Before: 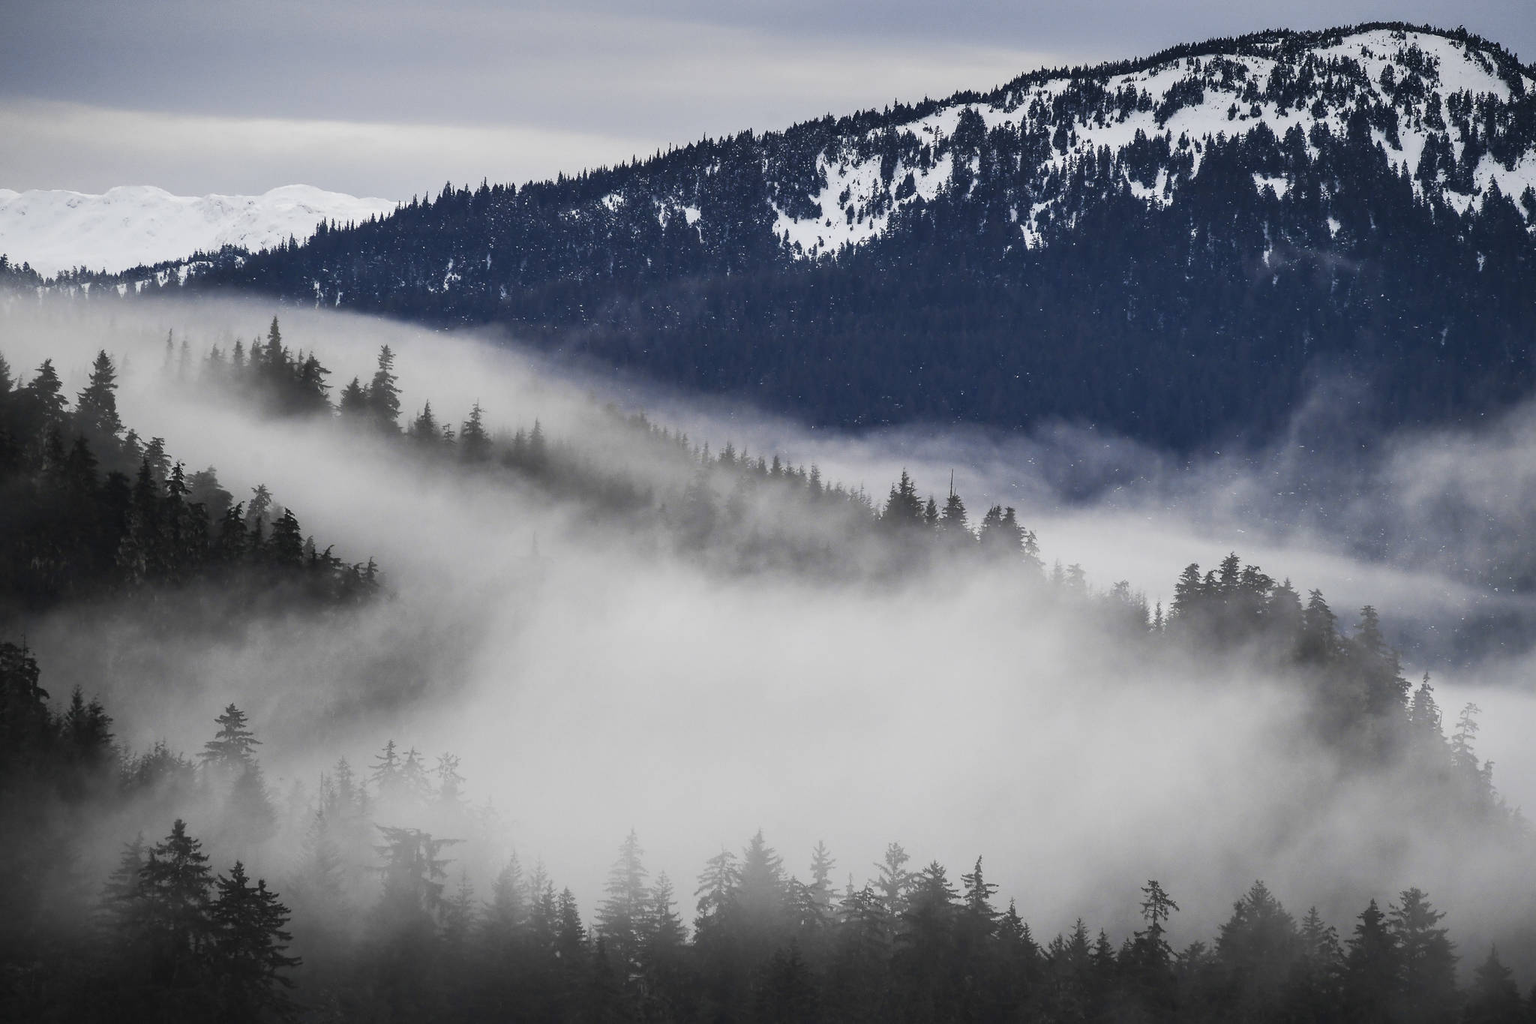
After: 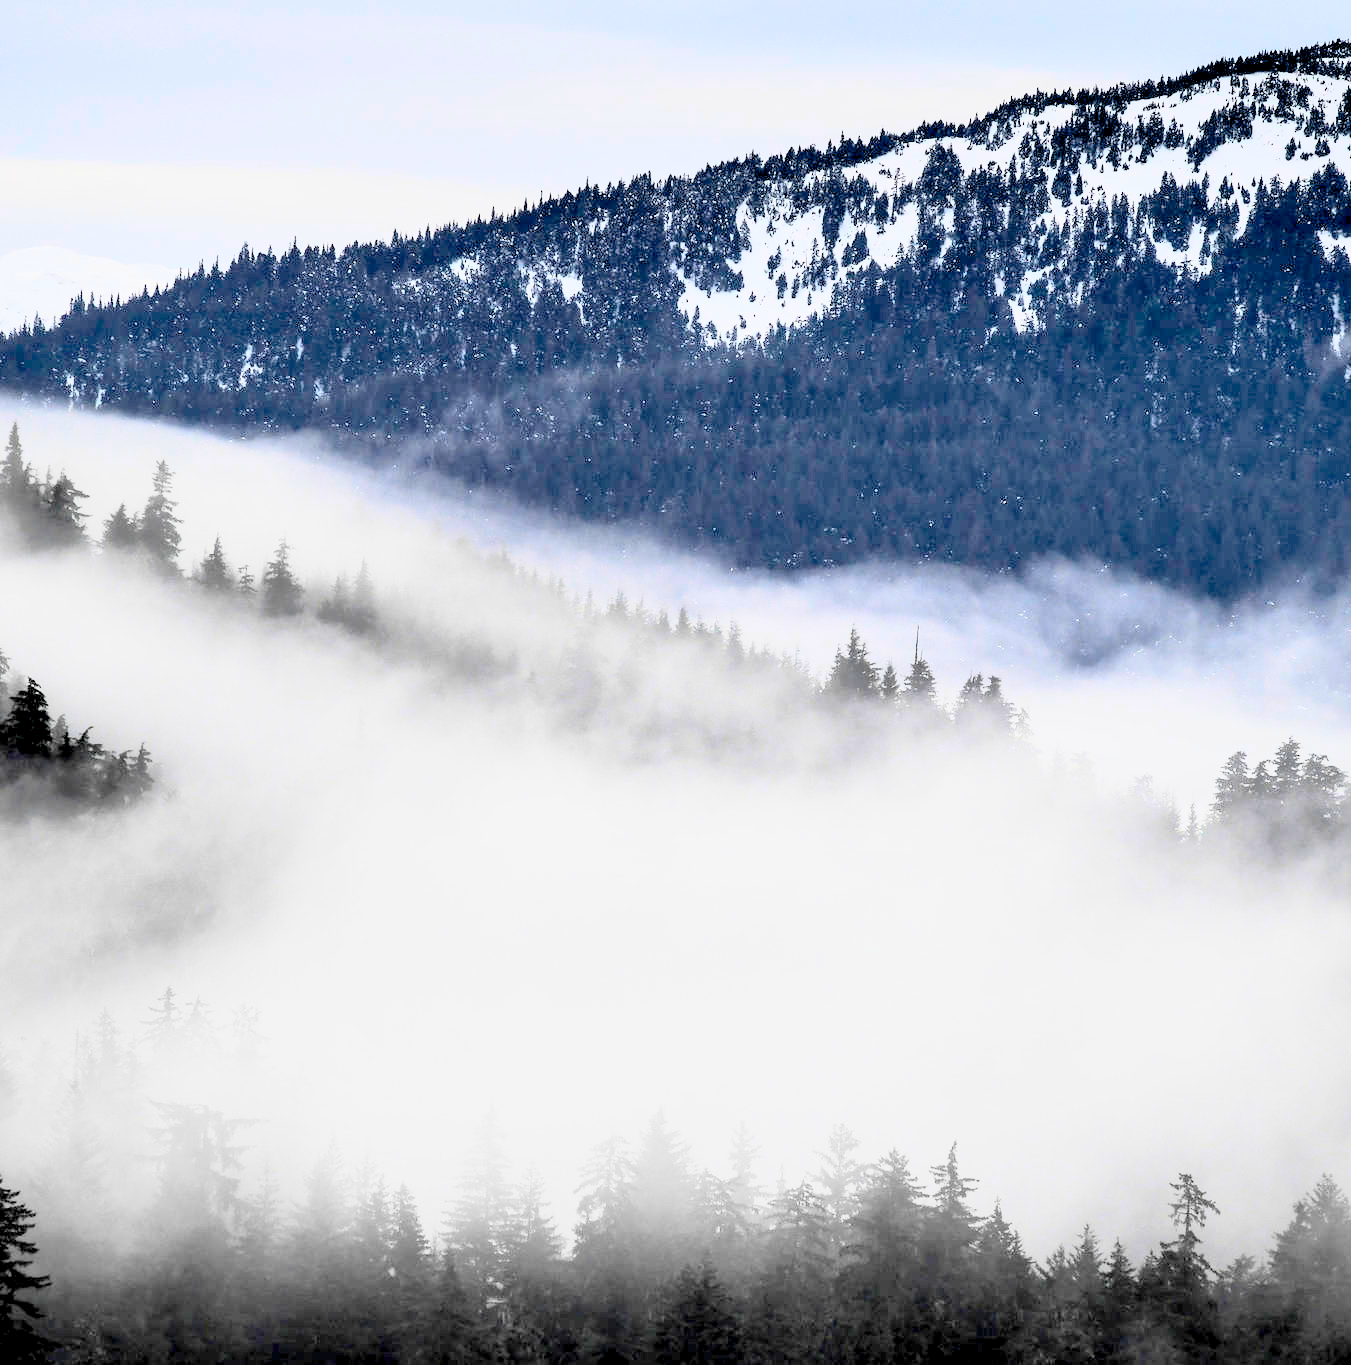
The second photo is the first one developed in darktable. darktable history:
shadows and highlights: on, module defaults
exposure: black level correction 0.013, compensate exposure bias true, compensate highlight preservation false
crop: left 17.208%, right 16.812%
tone curve: curves: ch0 [(0, 0) (0.417, 0.851) (1, 1)], color space Lab, independent channels, preserve colors none
